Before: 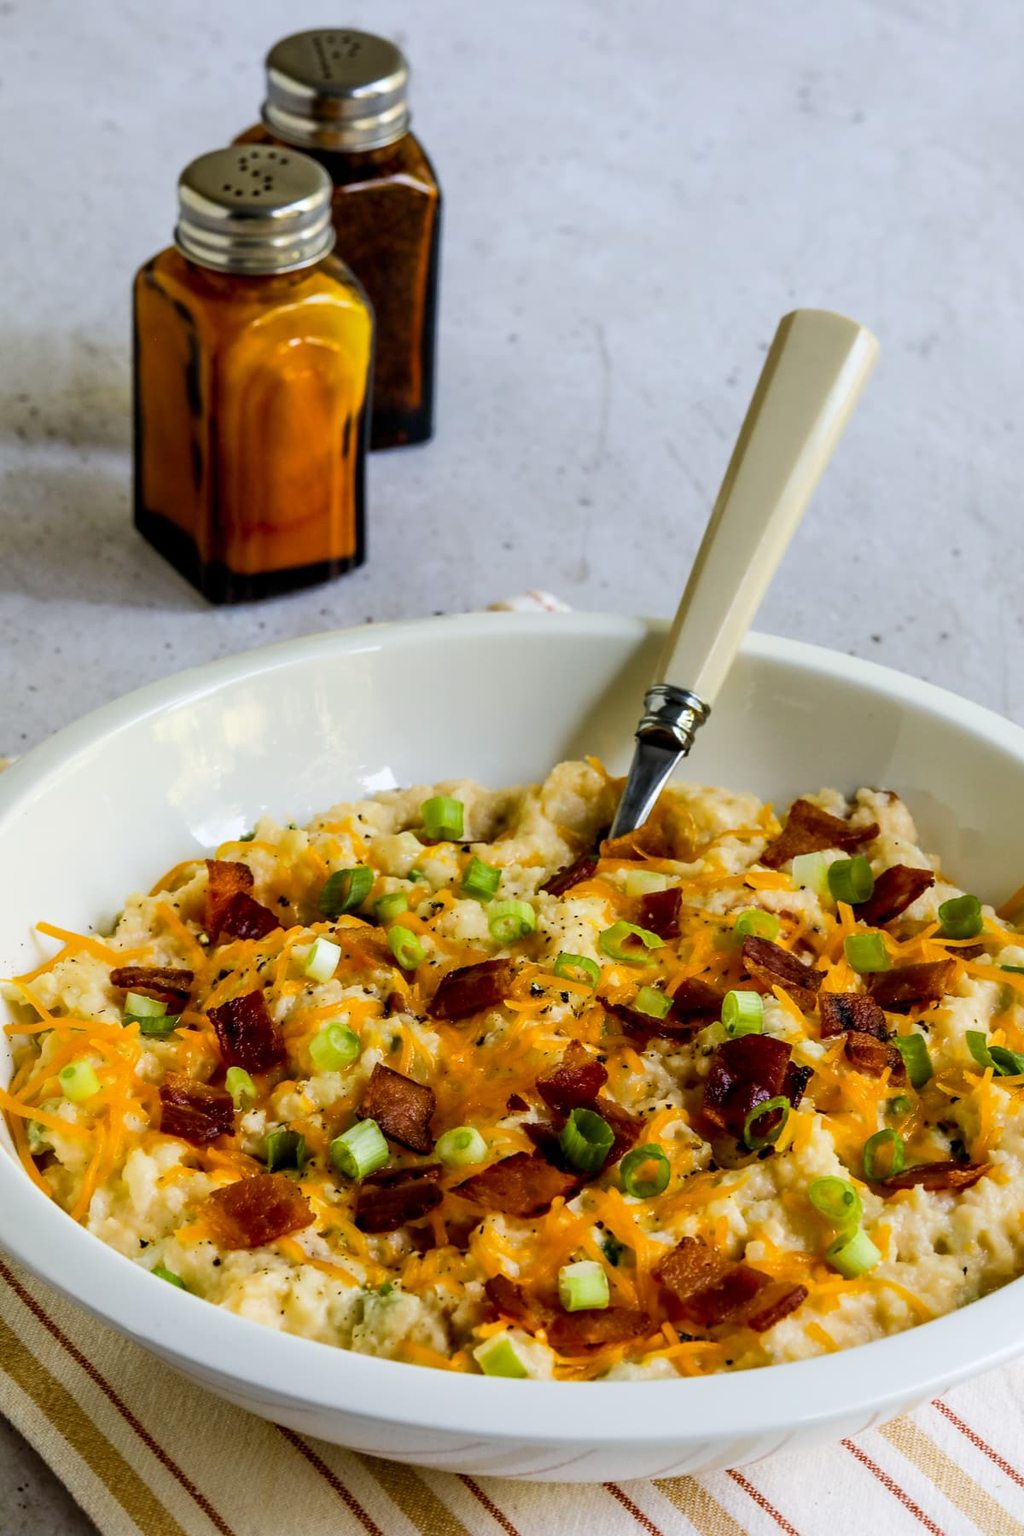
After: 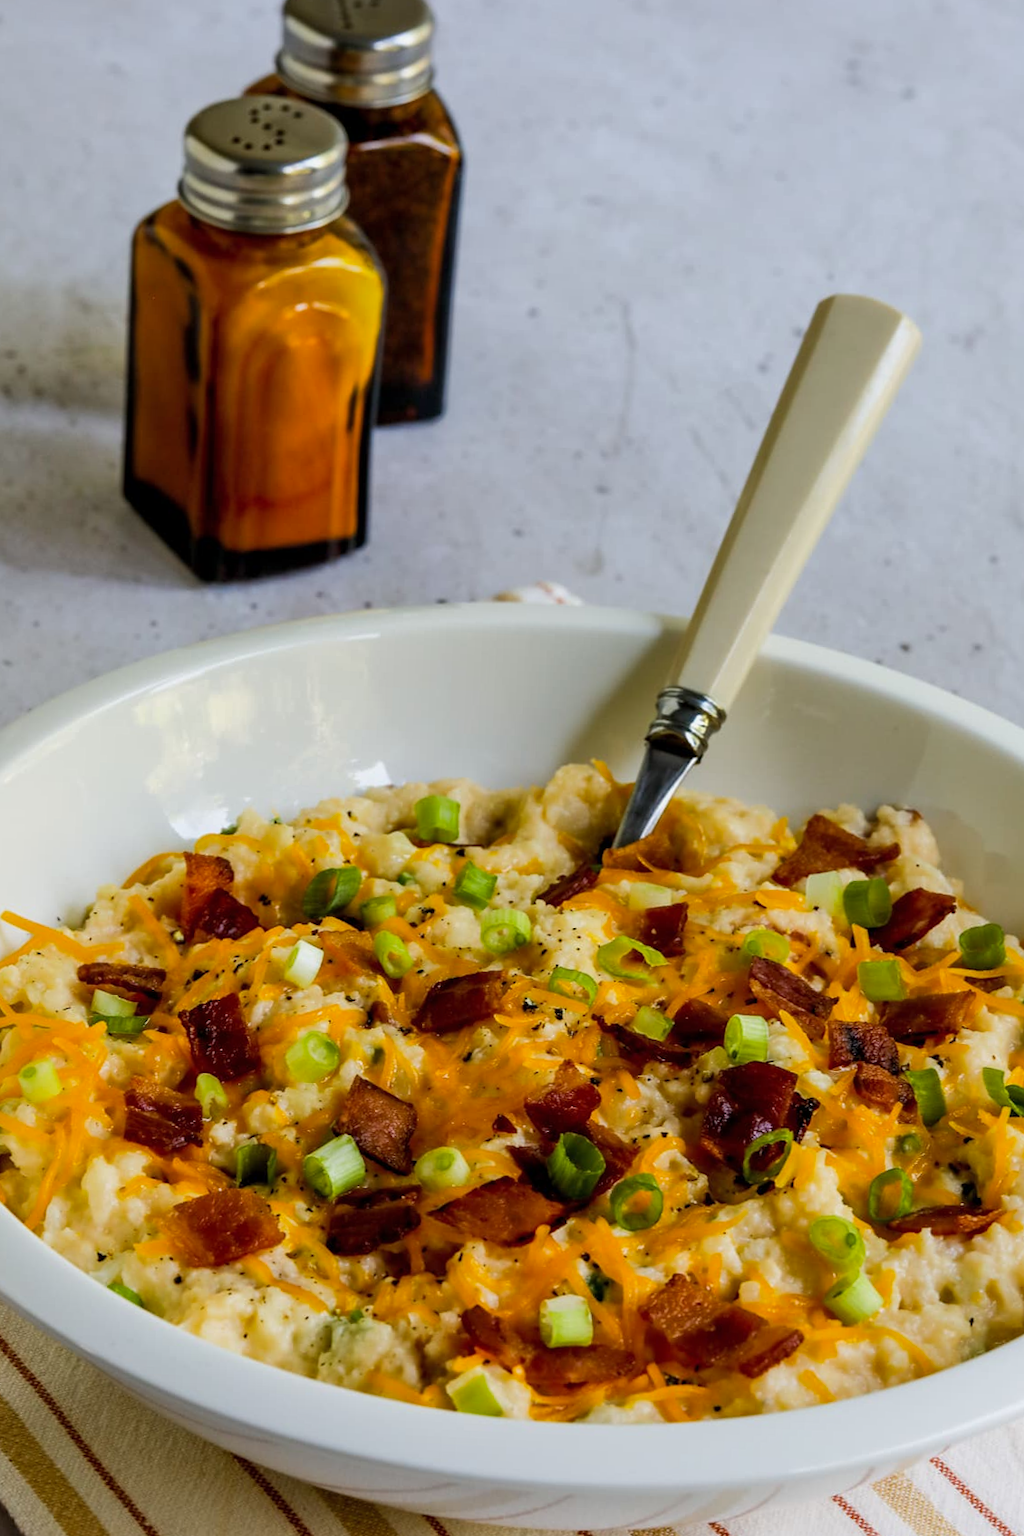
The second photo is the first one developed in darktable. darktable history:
crop and rotate: angle -2.38°
shadows and highlights: shadows 25, white point adjustment -3, highlights -30
